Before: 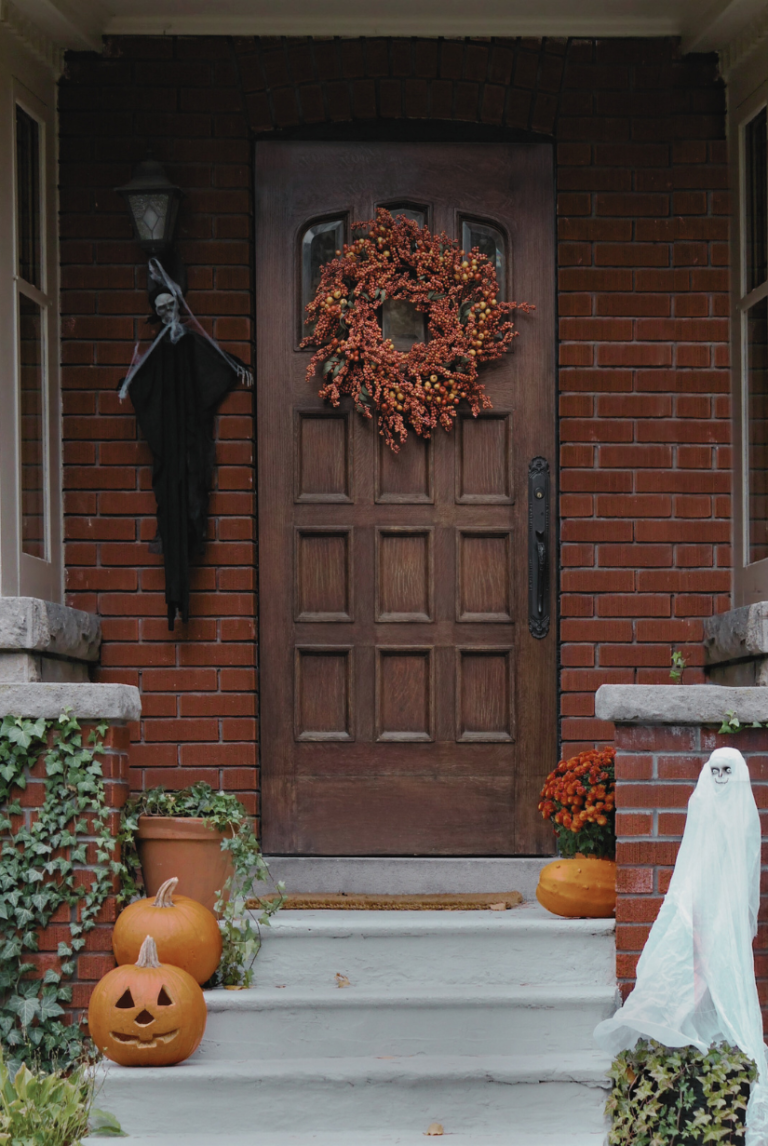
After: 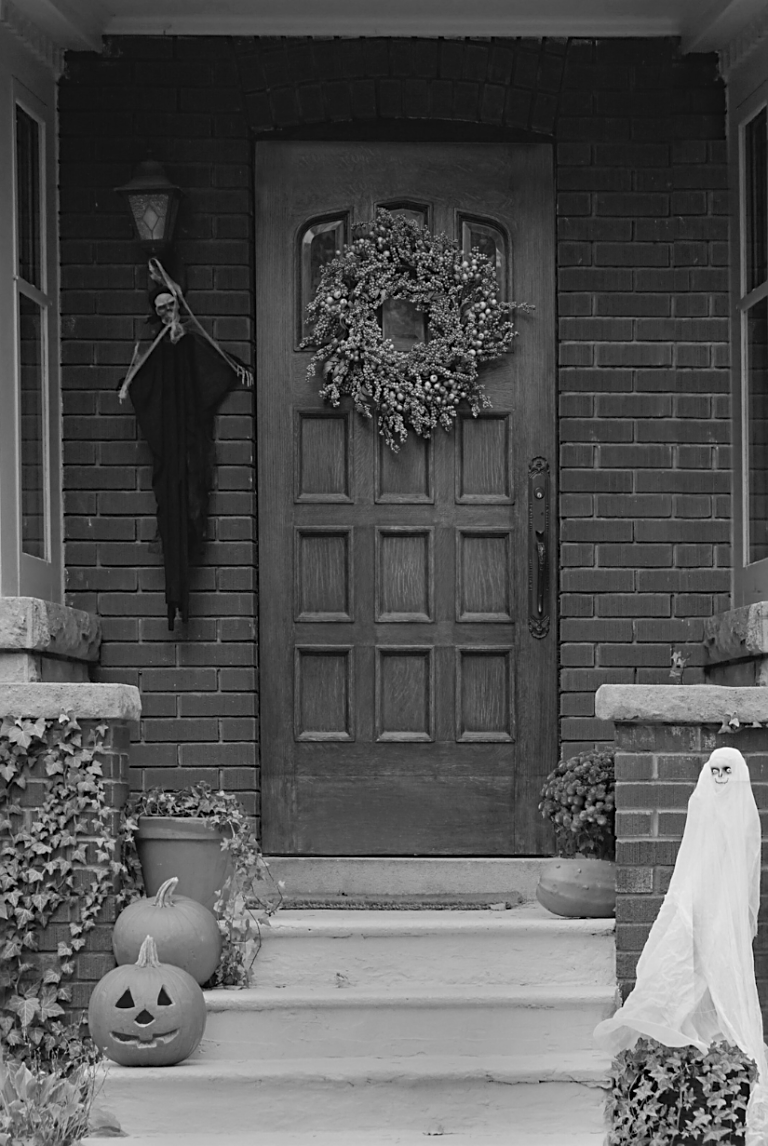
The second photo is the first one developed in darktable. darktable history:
sharpen: on, module defaults
contrast brightness saturation: contrast 0.03, brightness 0.06, saturation 0.13
monochrome: on, module defaults
